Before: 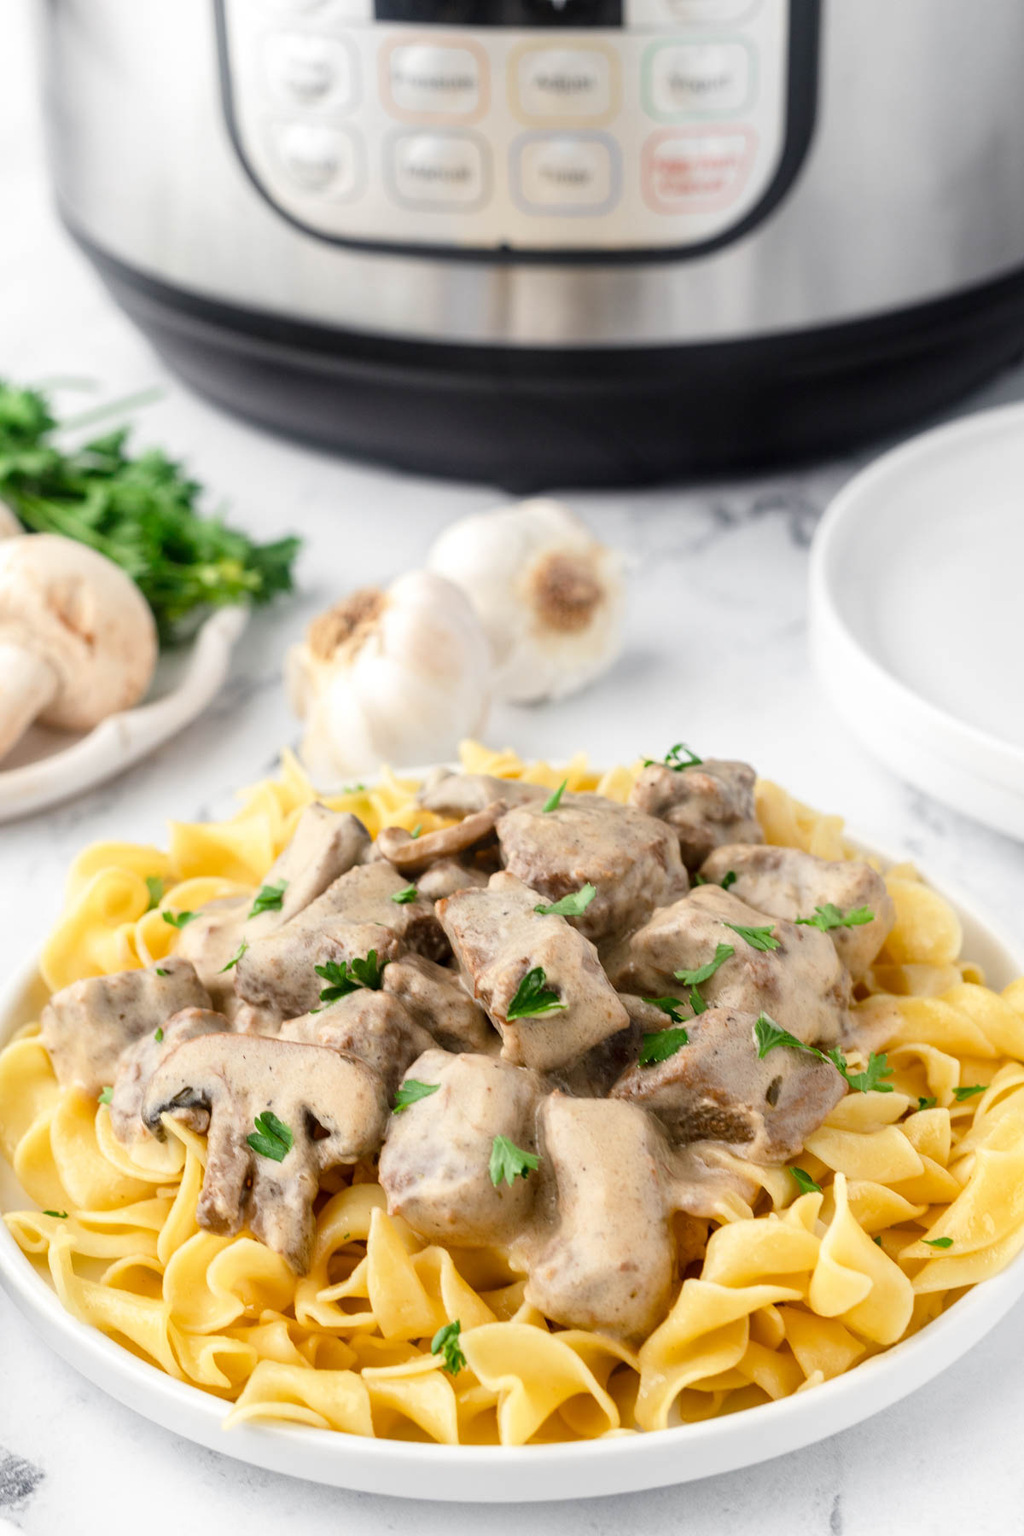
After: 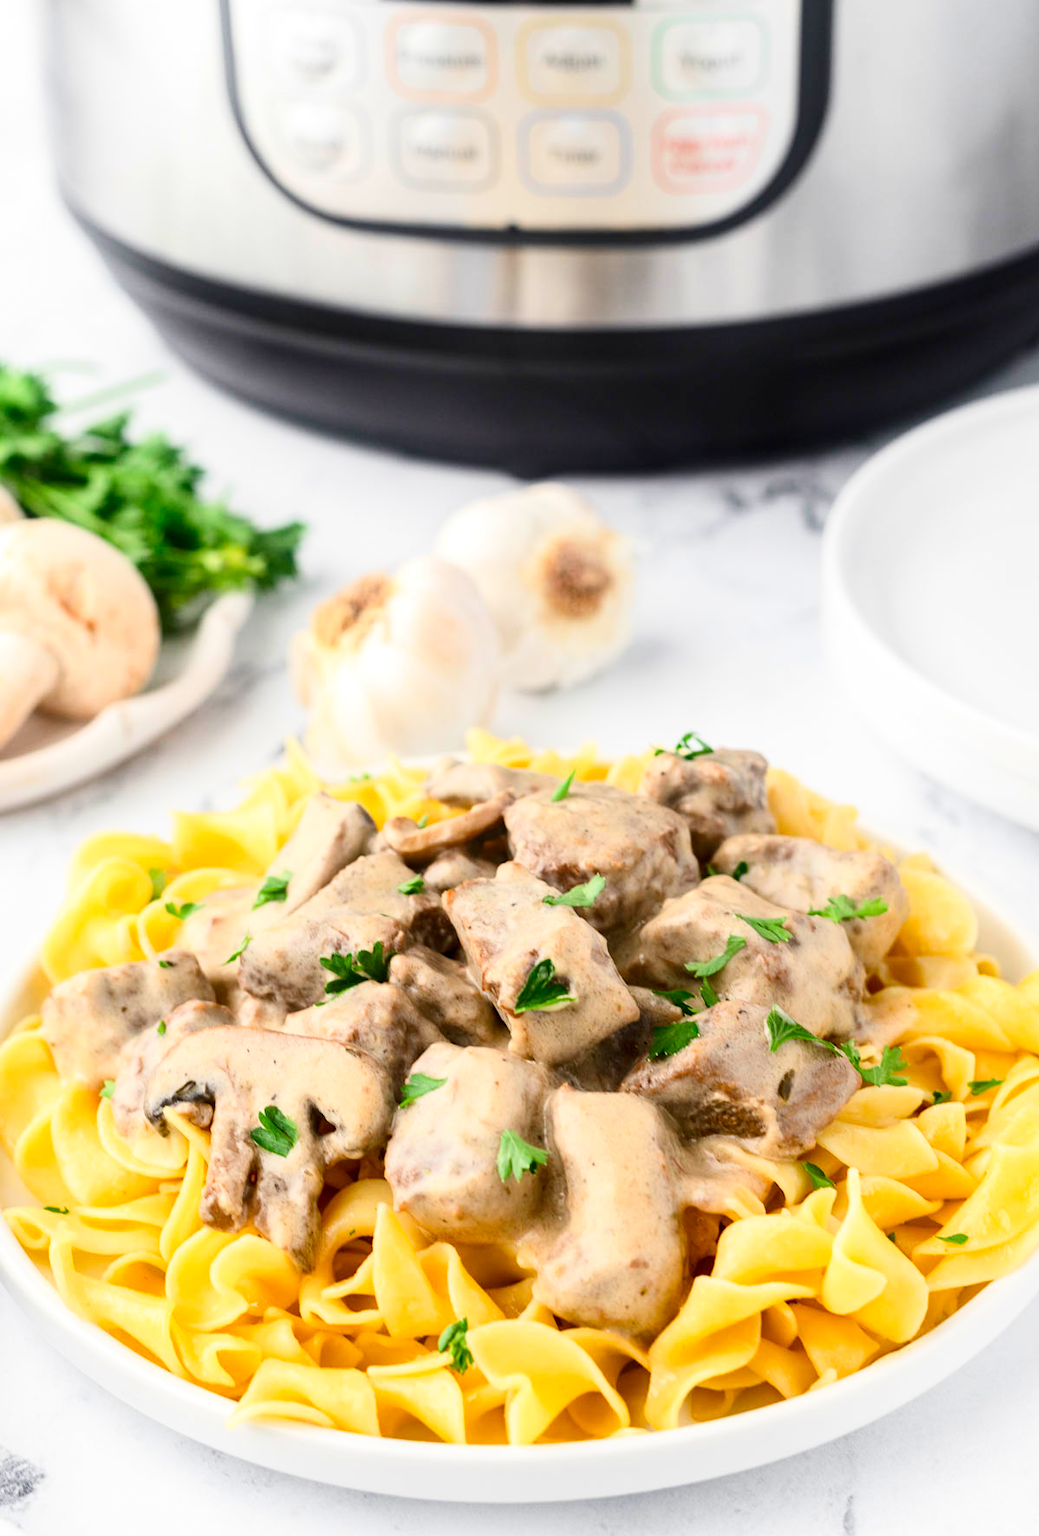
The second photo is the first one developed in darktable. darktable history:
crop: top 1.528%, right 0.081%
contrast brightness saturation: contrast 0.226, brightness 0.114, saturation 0.294
exposure: compensate exposure bias true, compensate highlight preservation false
